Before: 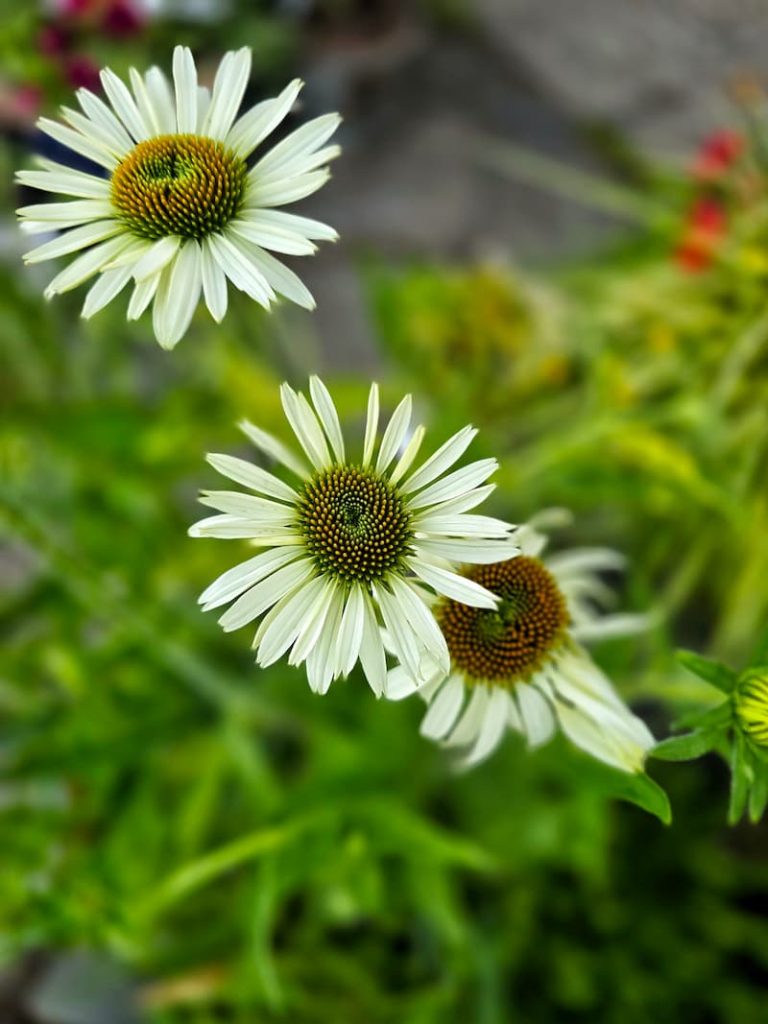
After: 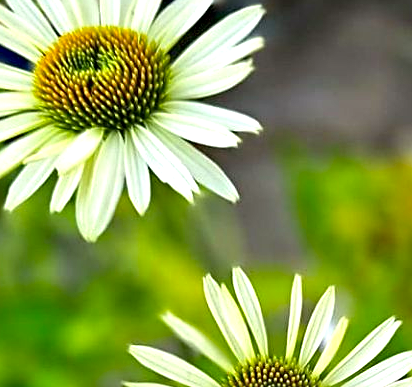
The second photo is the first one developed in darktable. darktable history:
exposure: exposure 0.566 EV, compensate highlight preservation false
haze removal: strength 0.29, distance 0.25, compatibility mode true, adaptive false
contrast brightness saturation: saturation 0.1
crop: left 10.121%, top 10.631%, right 36.218%, bottom 51.526%
sharpen: on, module defaults
